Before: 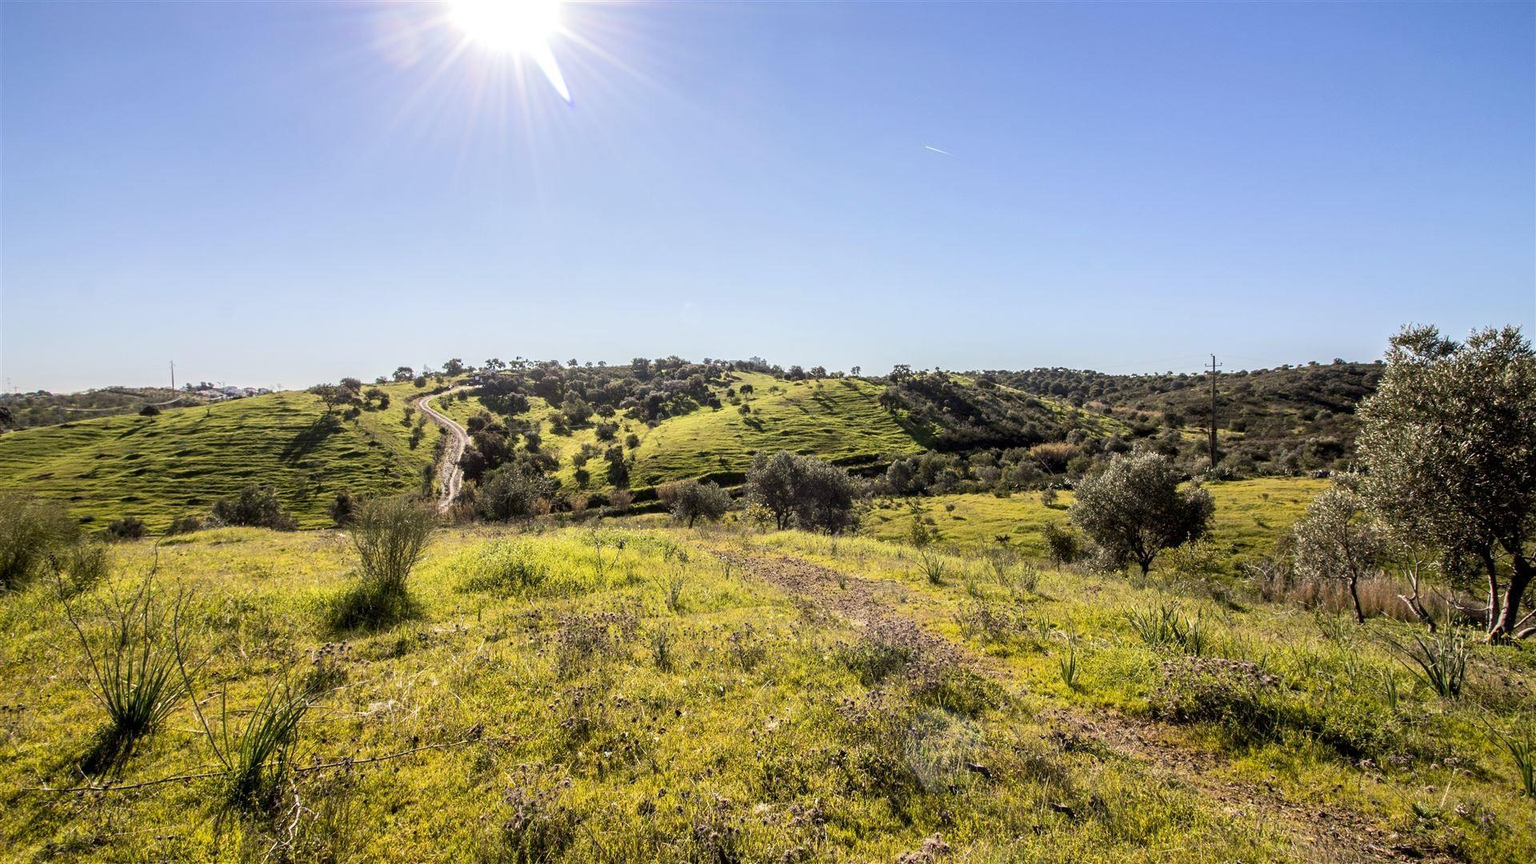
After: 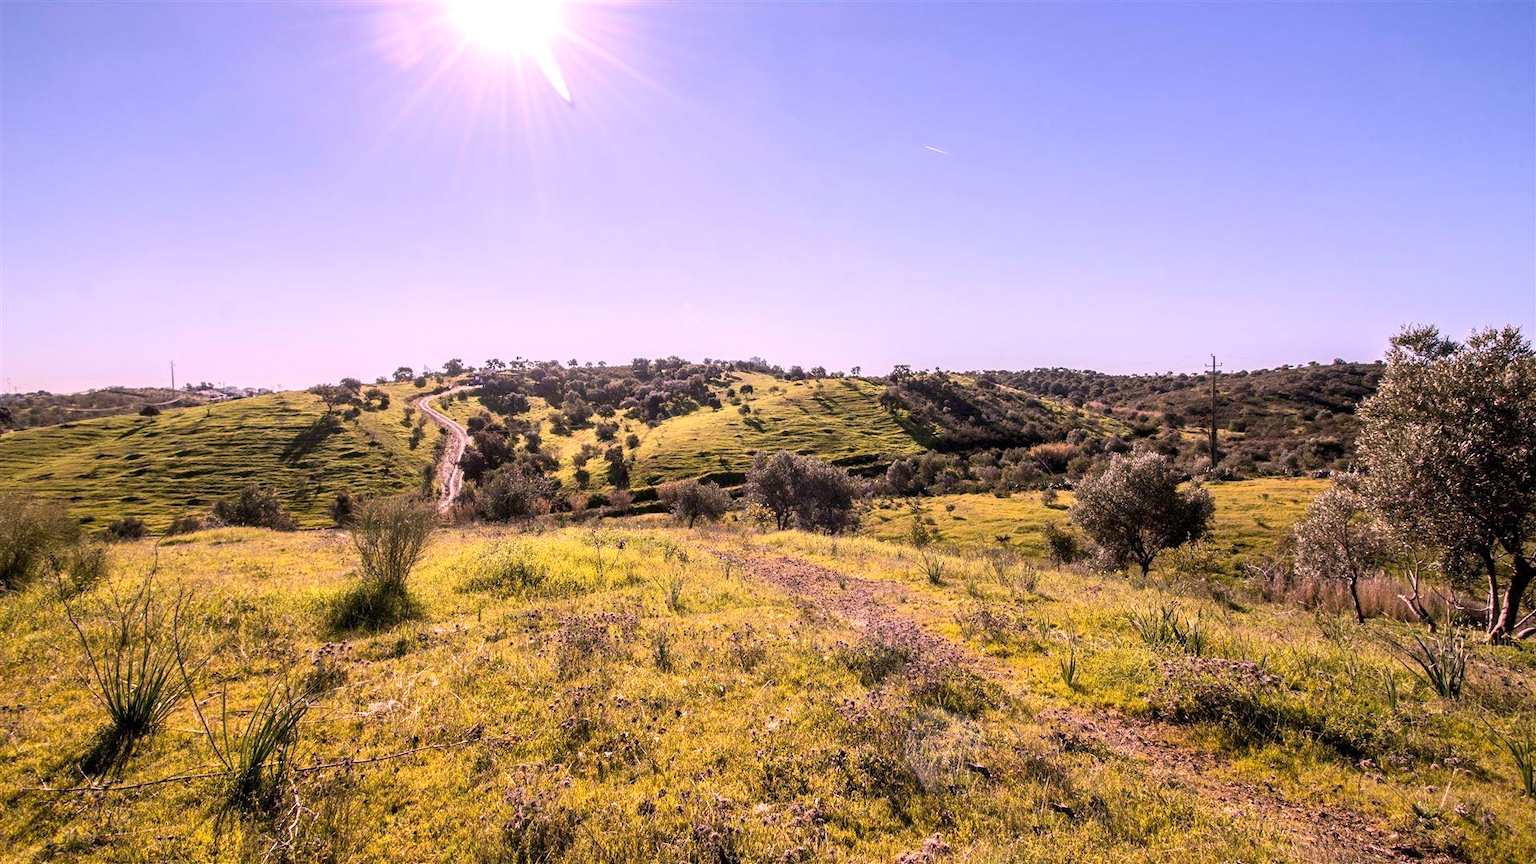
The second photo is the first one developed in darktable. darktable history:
rotate and perspective: crop left 0, crop top 0
white balance: red 1.188, blue 1.11
